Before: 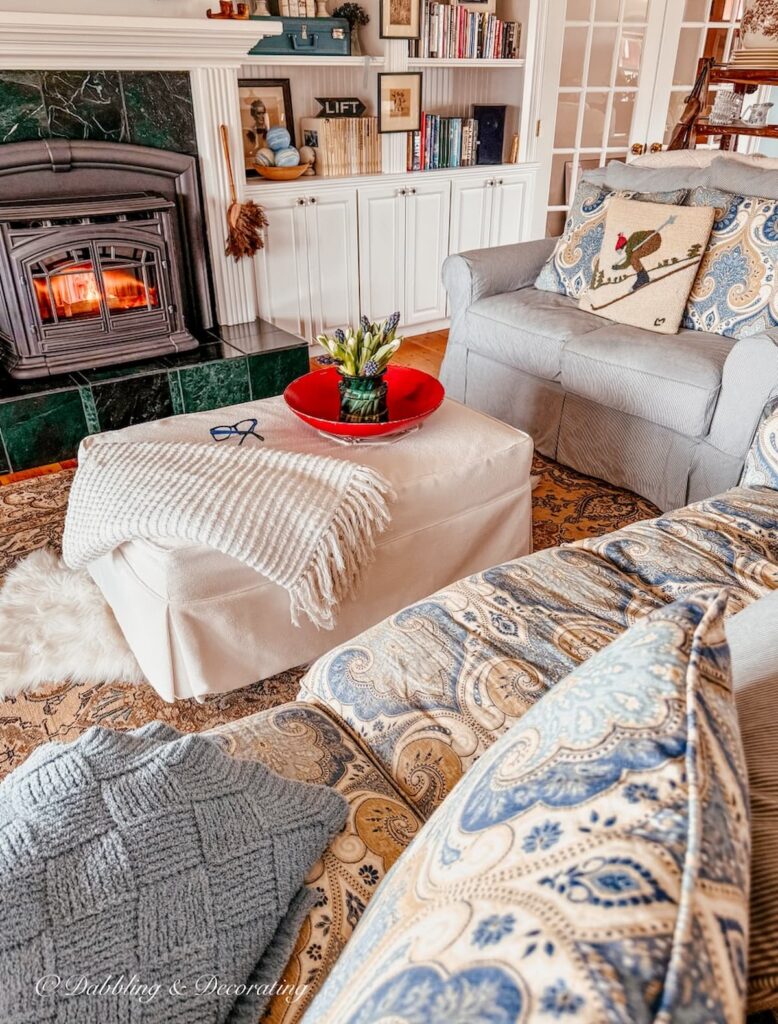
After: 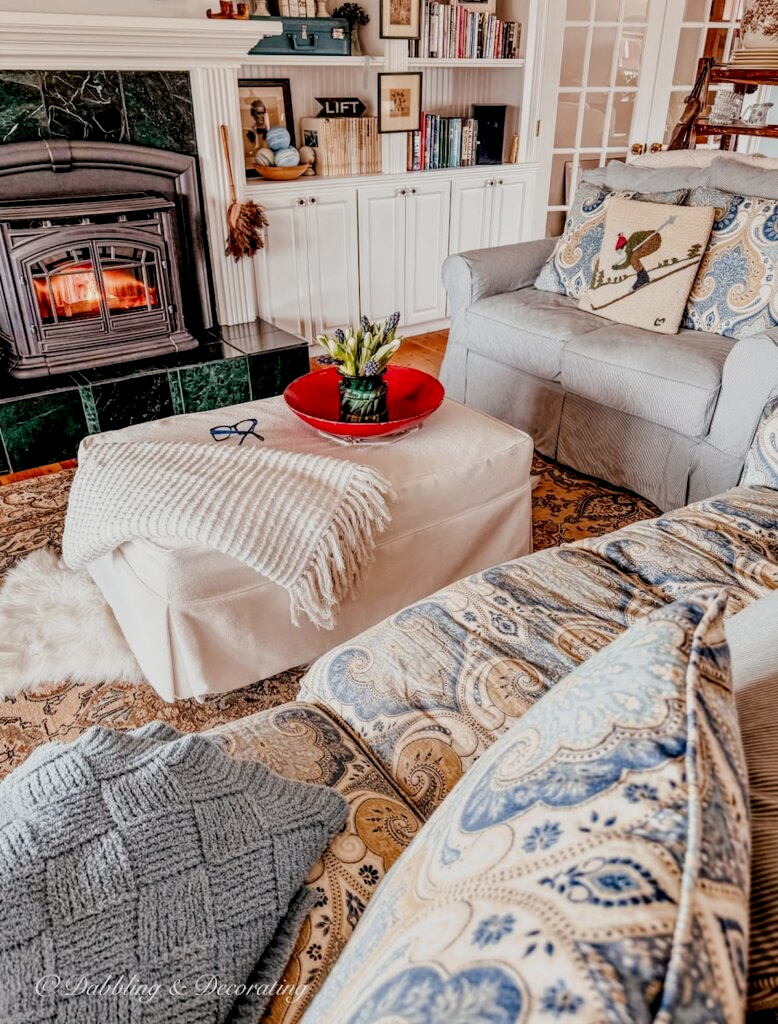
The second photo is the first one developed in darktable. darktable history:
filmic rgb: black relative exposure -7.65 EV, white relative exposure 4.56 EV, hardness 3.61
local contrast: highlights 123%, shadows 126%, detail 140%, midtone range 0.254
